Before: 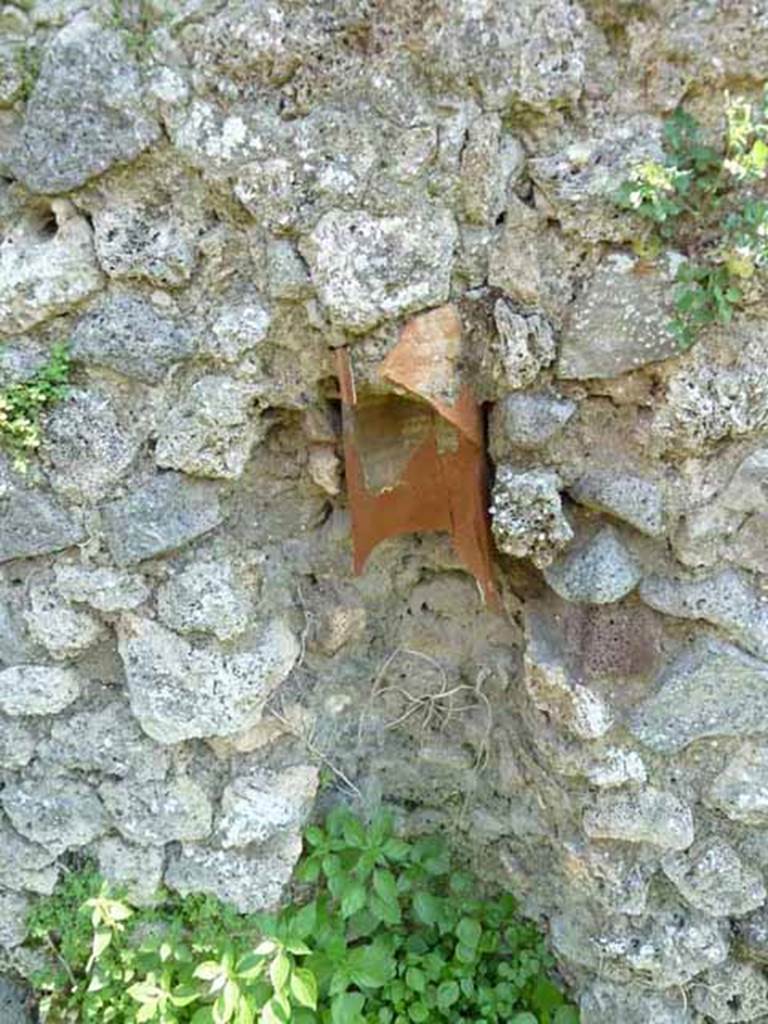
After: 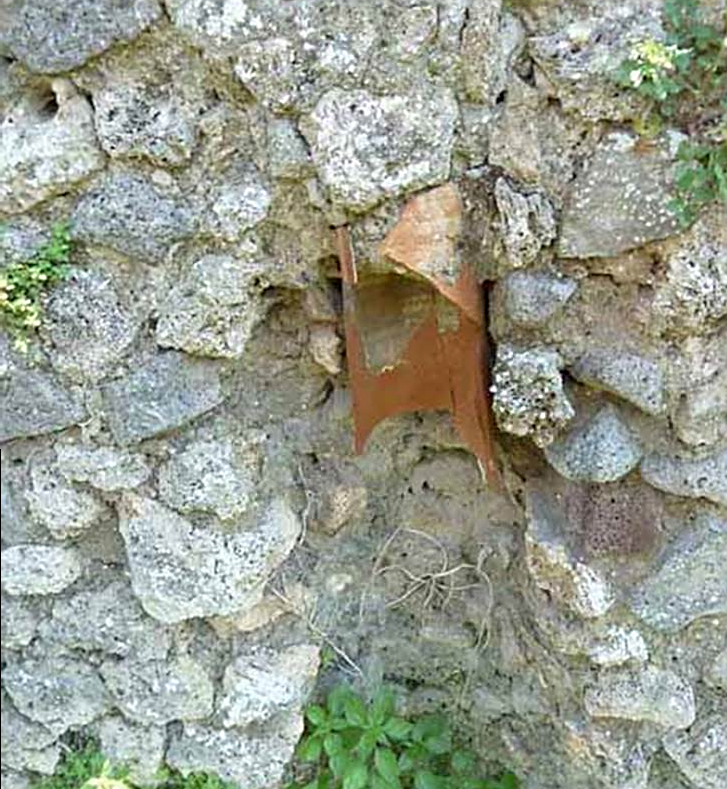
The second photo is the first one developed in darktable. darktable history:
sharpen: on, module defaults
crop and rotate: angle 0.101°, top 11.883%, right 5.511%, bottom 11.166%
tone equalizer: on, module defaults
